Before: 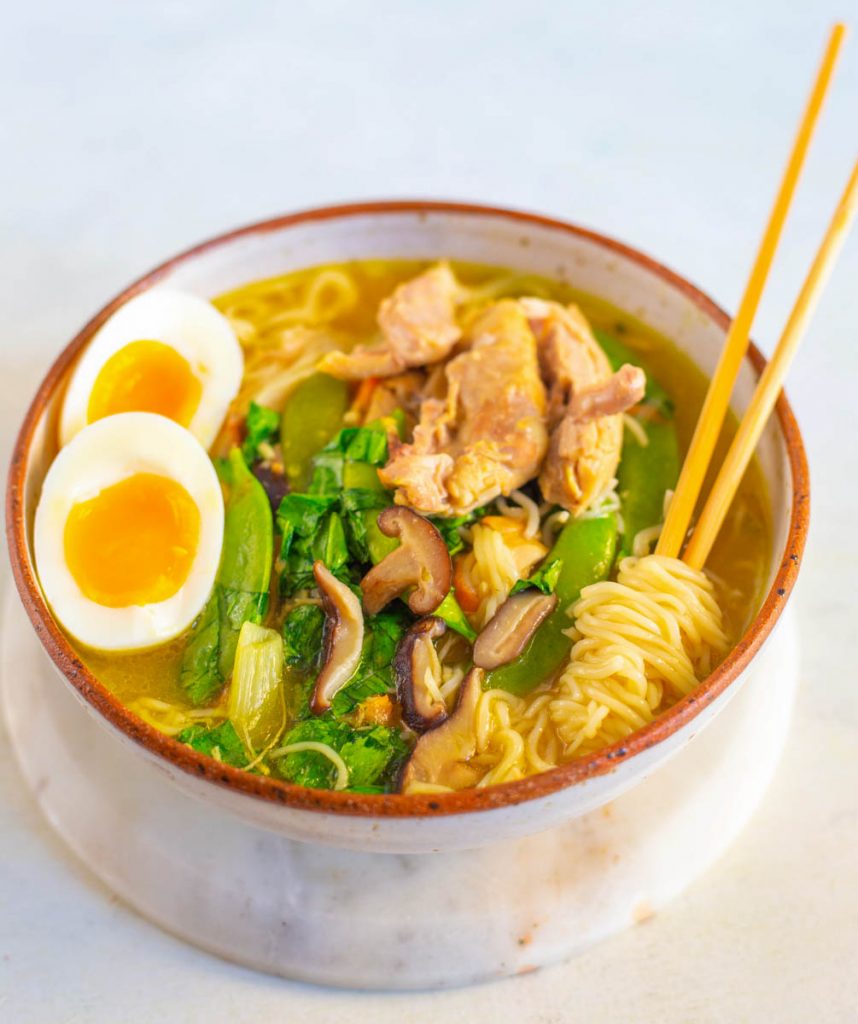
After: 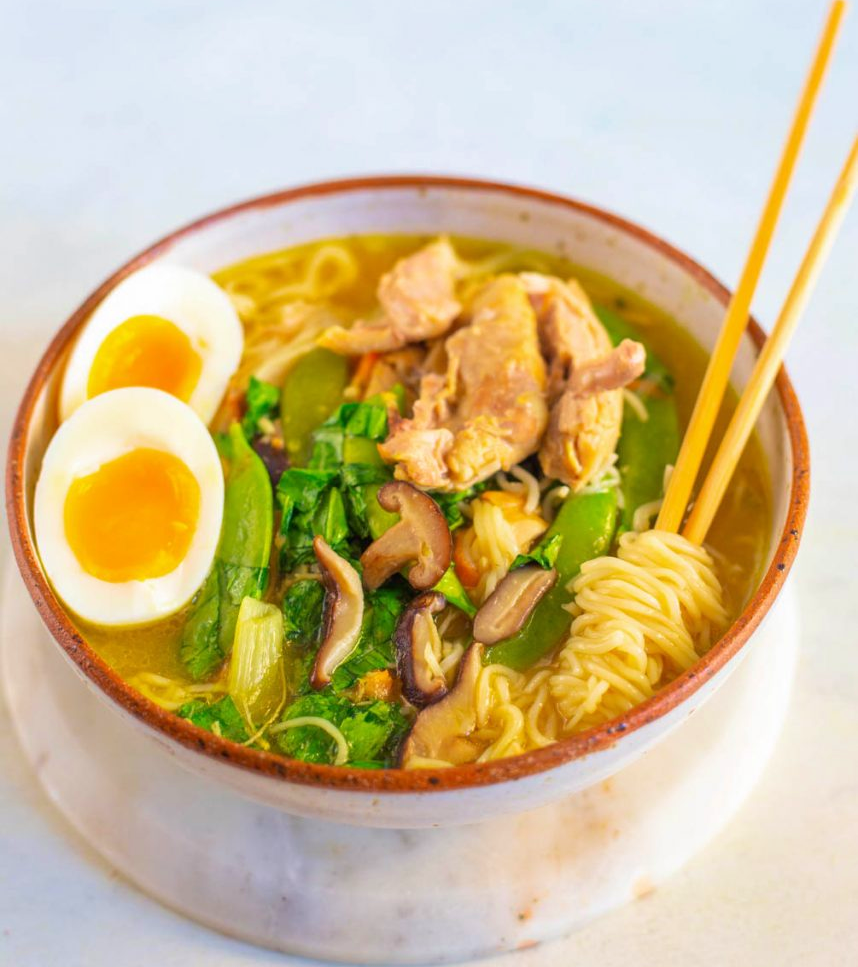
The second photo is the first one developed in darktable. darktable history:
crop and rotate: top 2.479%, bottom 3.018%
velvia: on, module defaults
